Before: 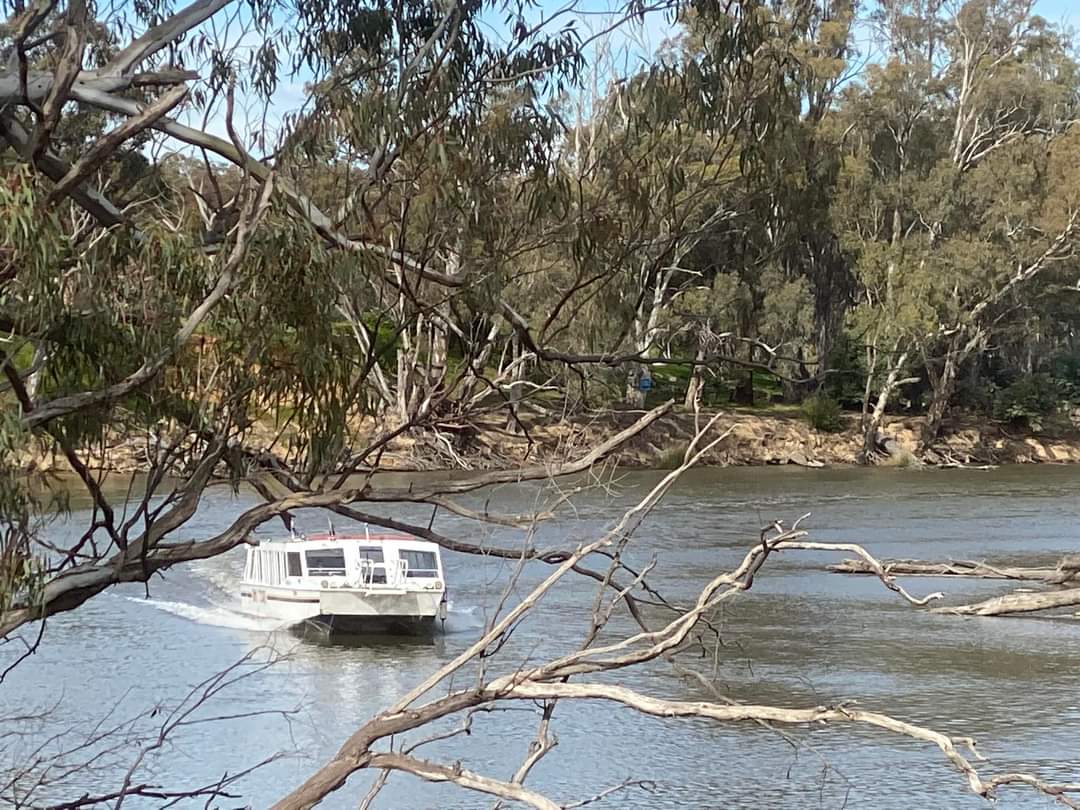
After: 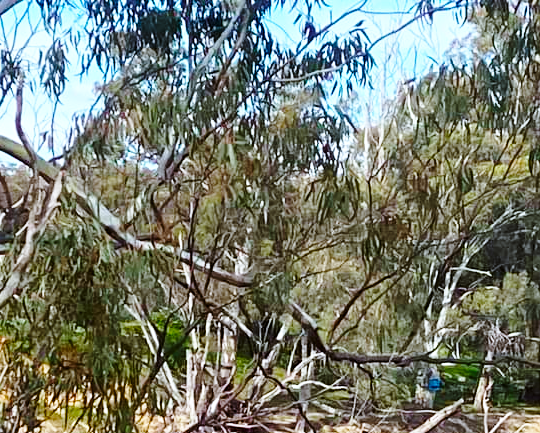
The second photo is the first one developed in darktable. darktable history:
white balance: emerald 1
color calibration: x 0.372, y 0.386, temperature 4283.97 K
exposure: black level correction 0.001, exposure 0.014 EV, compensate highlight preservation false
color balance rgb: linear chroma grading › global chroma 10%, perceptual saturation grading › global saturation 30%, global vibrance 10%
base curve: curves: ch0 [(0, 0) (0.028, 0.03) (0.121, 0.232) (0.46, 0.748) (0.859, 0.968) (1, 1)], preserve colors none
shadows and highlights: shadows 12, white point adjustment 1.2, soften with gaussian
crop: left 19.556%, right 30.401%, bottom 46.458%
